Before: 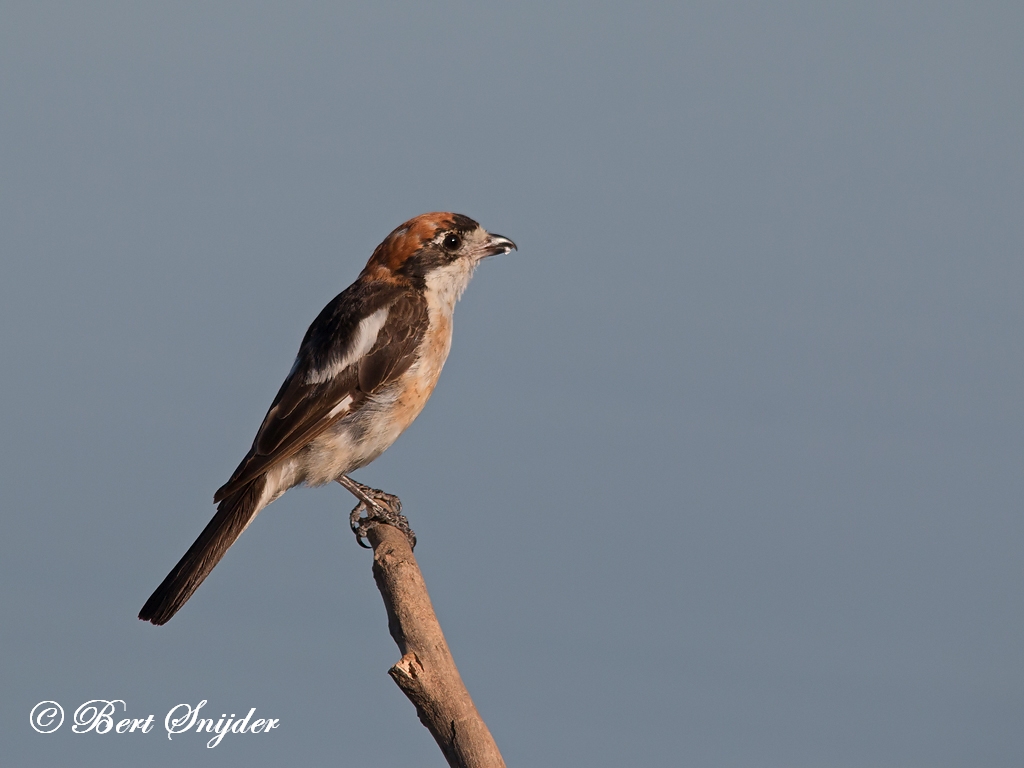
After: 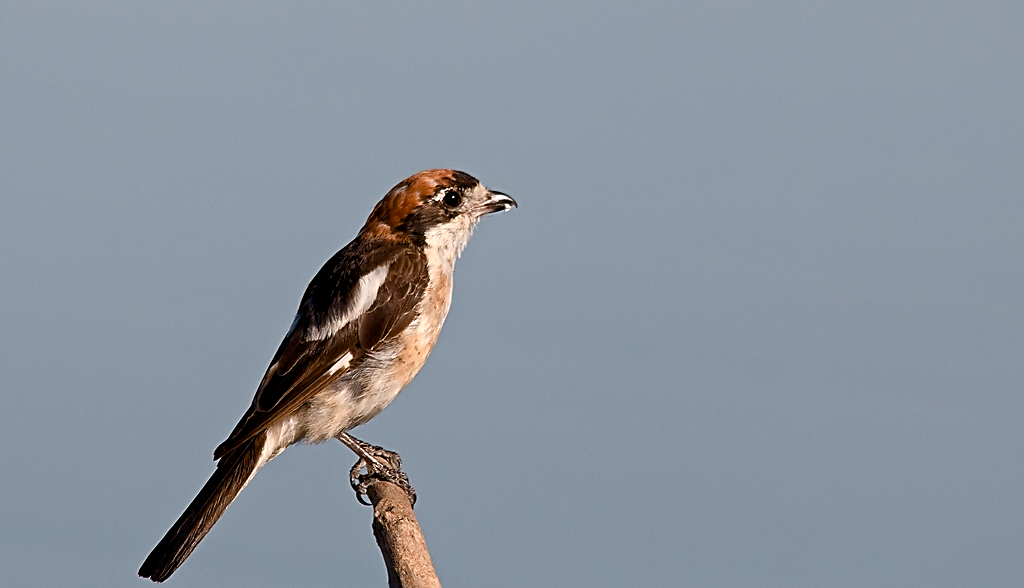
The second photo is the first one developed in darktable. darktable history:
color balance rgb: power › hue 328.96°, perceptual saturation grading › global saturation 20%, perceptual saturation grading › highlights -49.408%, perceptual saturation grading › shadows 24.943%, perceptual brilliance grading › highlights 10.413%, perceptual brilliance grading › shadows -10.73%
exposure: black level correction 0.005, exposure 0.279 EV, compensate highlight preservation false
crop: top 5.67%, bottom 17.723%
sharpen: on, module defaults
